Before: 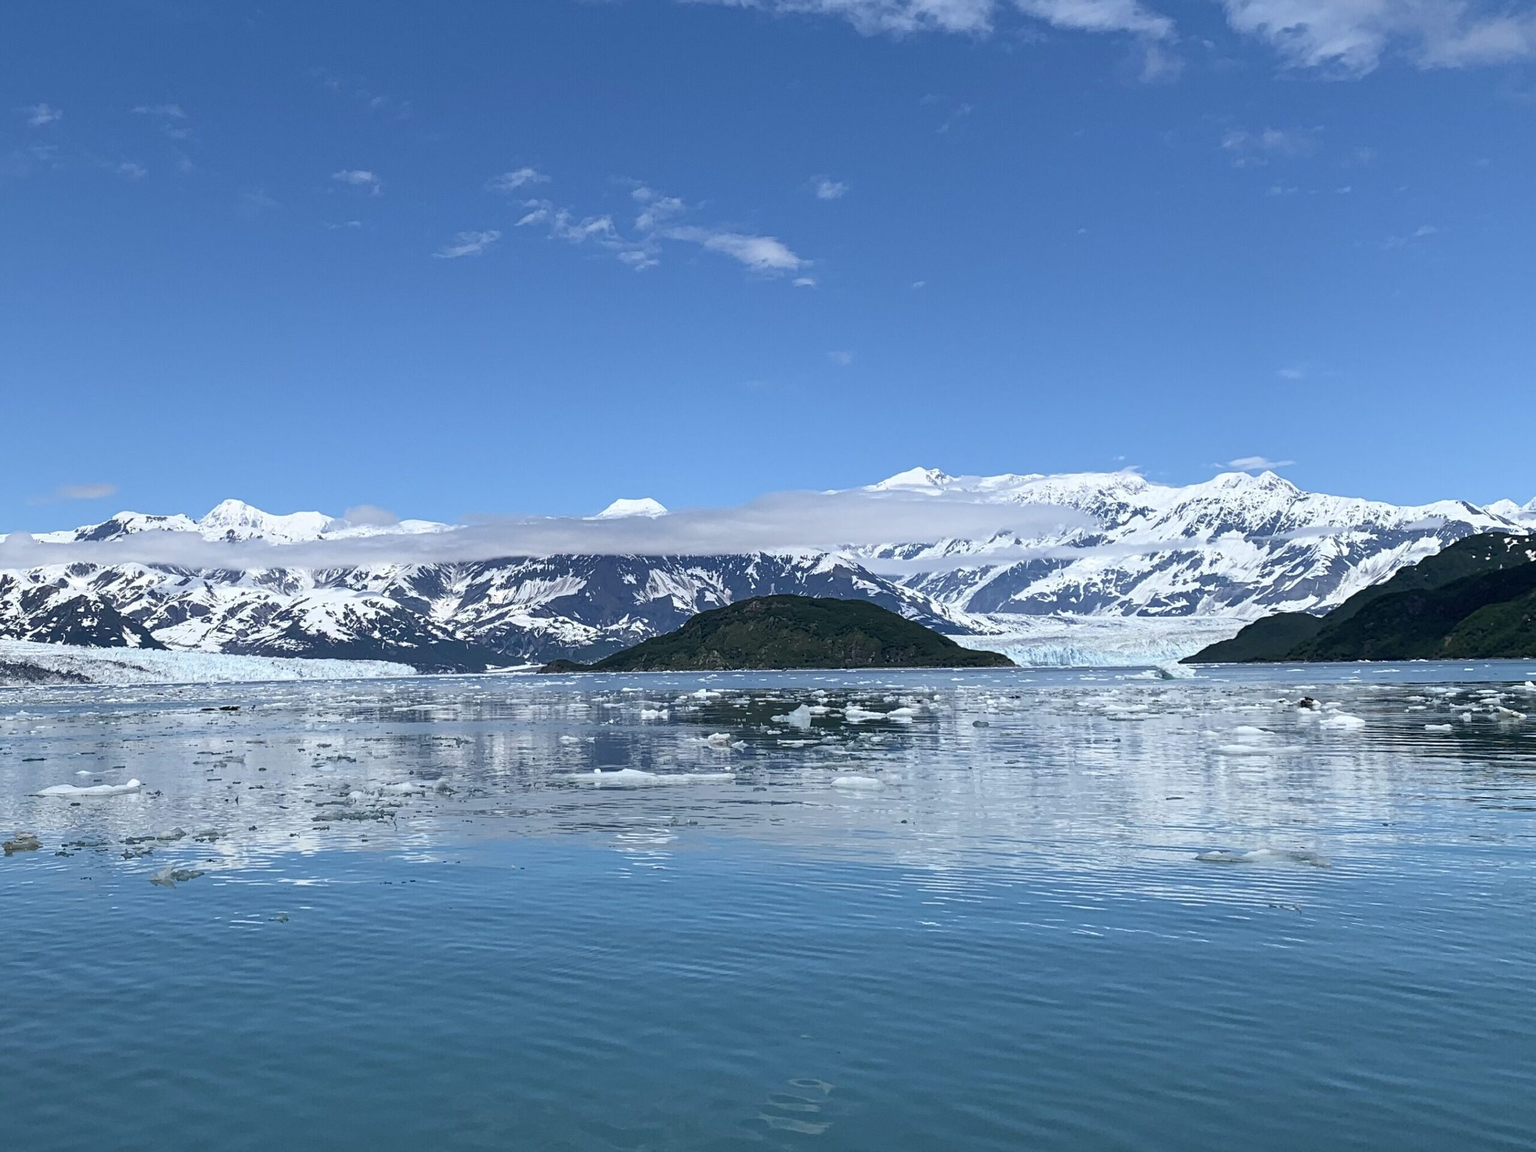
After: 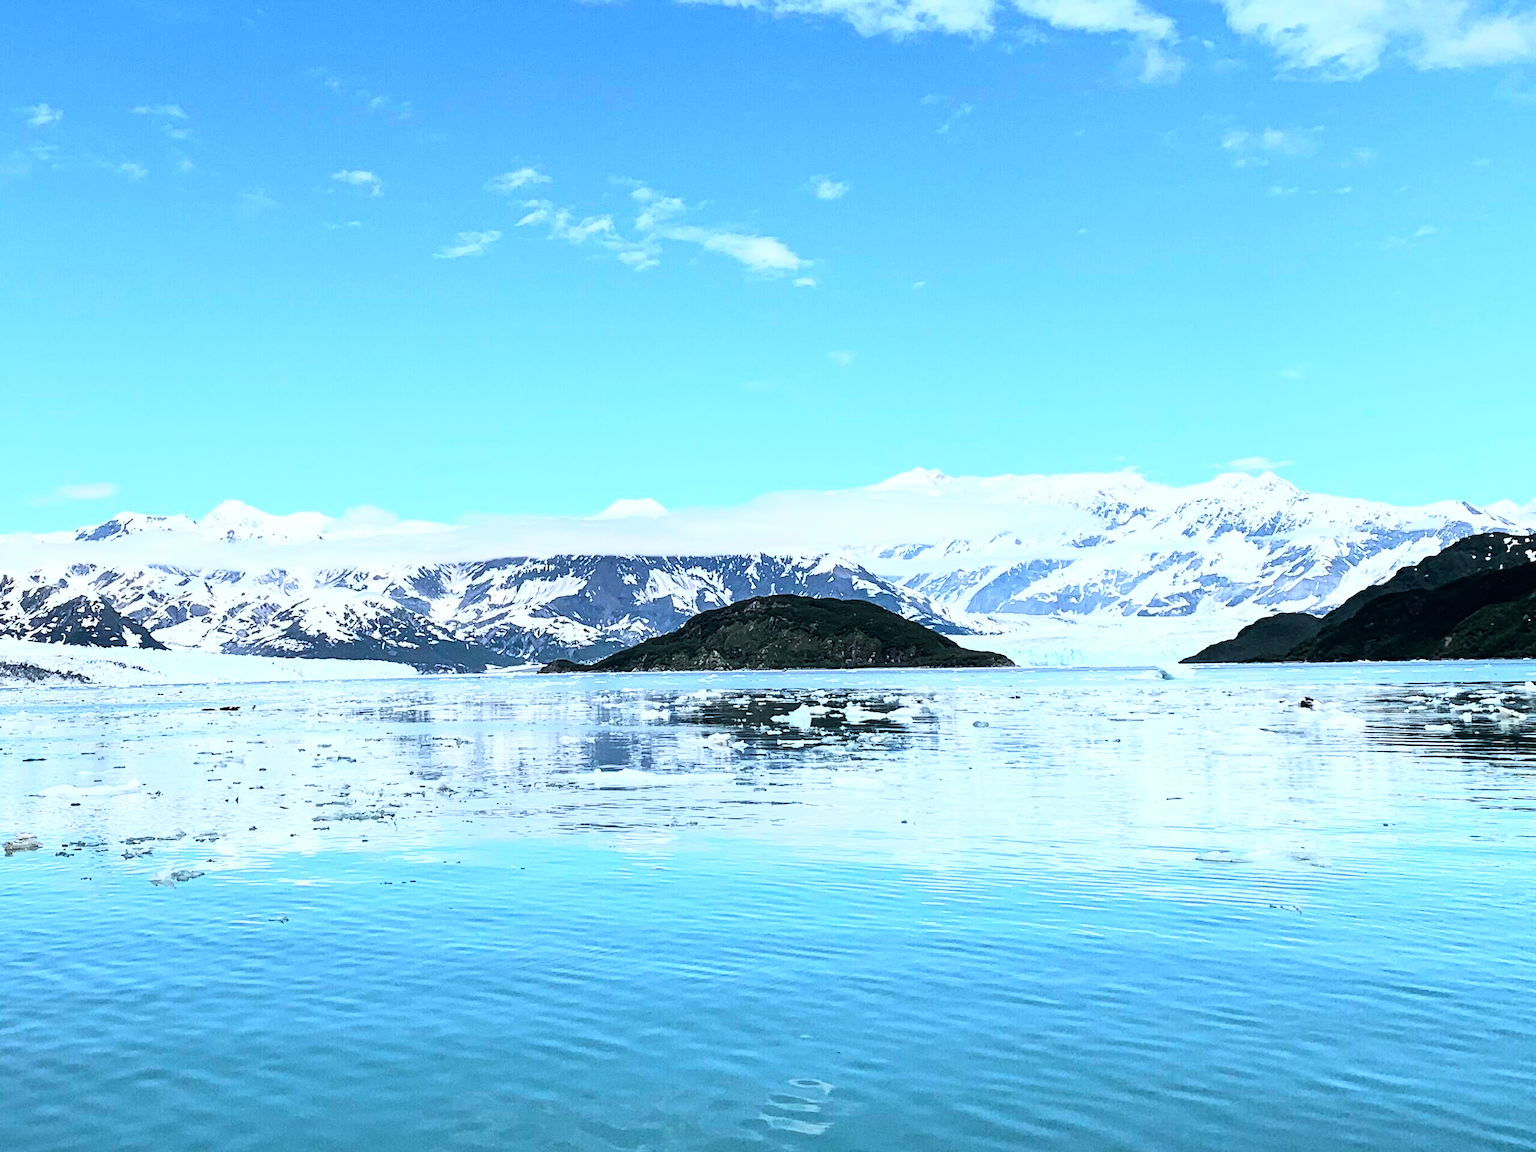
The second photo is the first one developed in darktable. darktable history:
rgb curve: curves: ch0 [(0, 0) (0.21, 0.15) (0.24, 0.21) (0.5, 0.75) (0.75, 0.96) (0.89, 0.99) (1, 1)]; ch1 [(0, 0.02) (0.21, 0.13) (0.25, 0.2) (0.5, 0.67) (0.75, 0.9) (0.89, 0.97) (1, 1)]; ch2 [(0, 0.02) (0.21, 0.13) (0.25, 0.2) (0.5, 0.67) (0.75, 0.9) (0.89, 0.97) (1, 1)], compensate middle gray true
exposure: exposure 0.3 EV, compensate highlight preservation false
